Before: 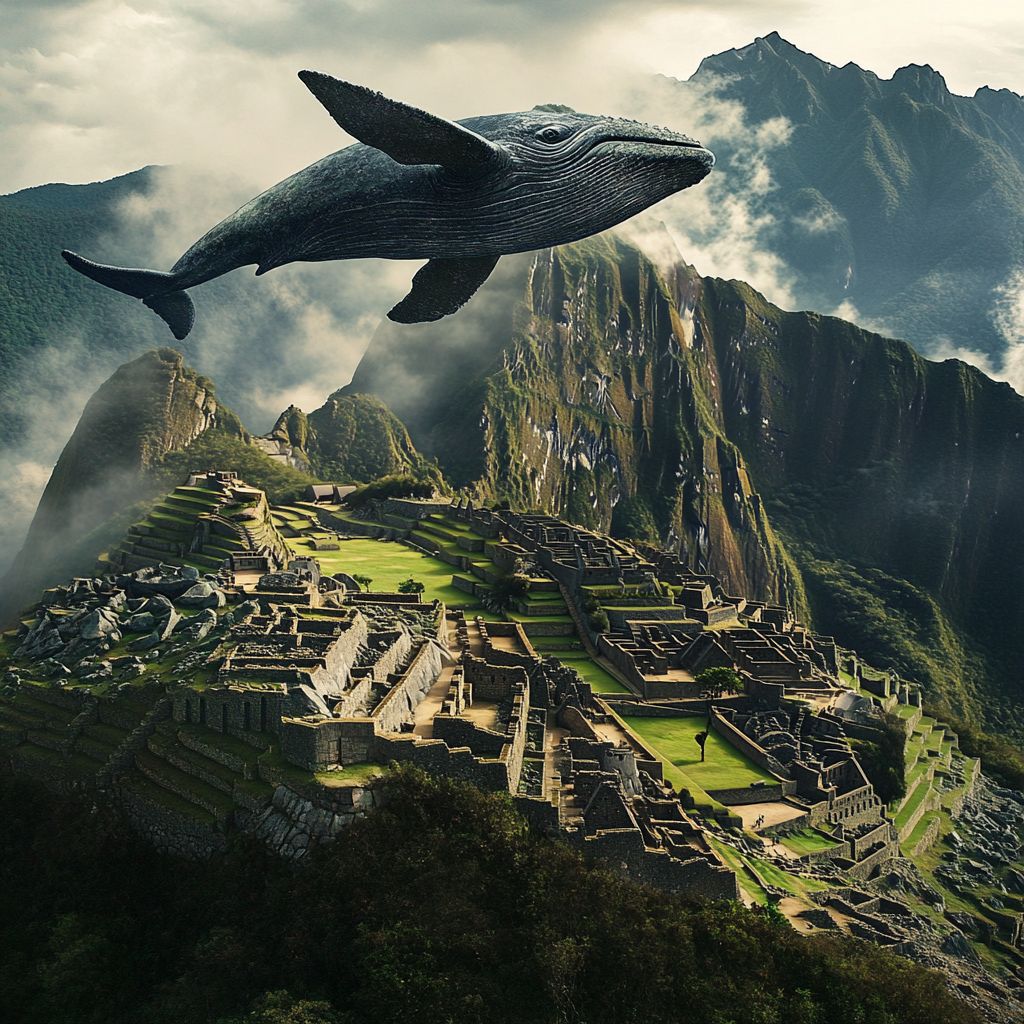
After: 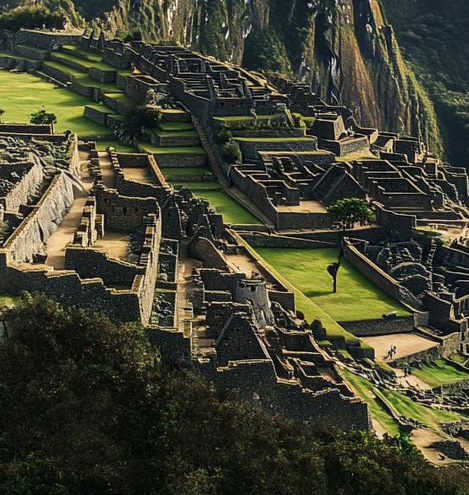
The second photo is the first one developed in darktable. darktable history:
local contrast: on, module defaults
white balance: red 1.009, blue 1.027
crop: left 35.976%, top 45.819%, right 18.162%, bottom 5.807%
